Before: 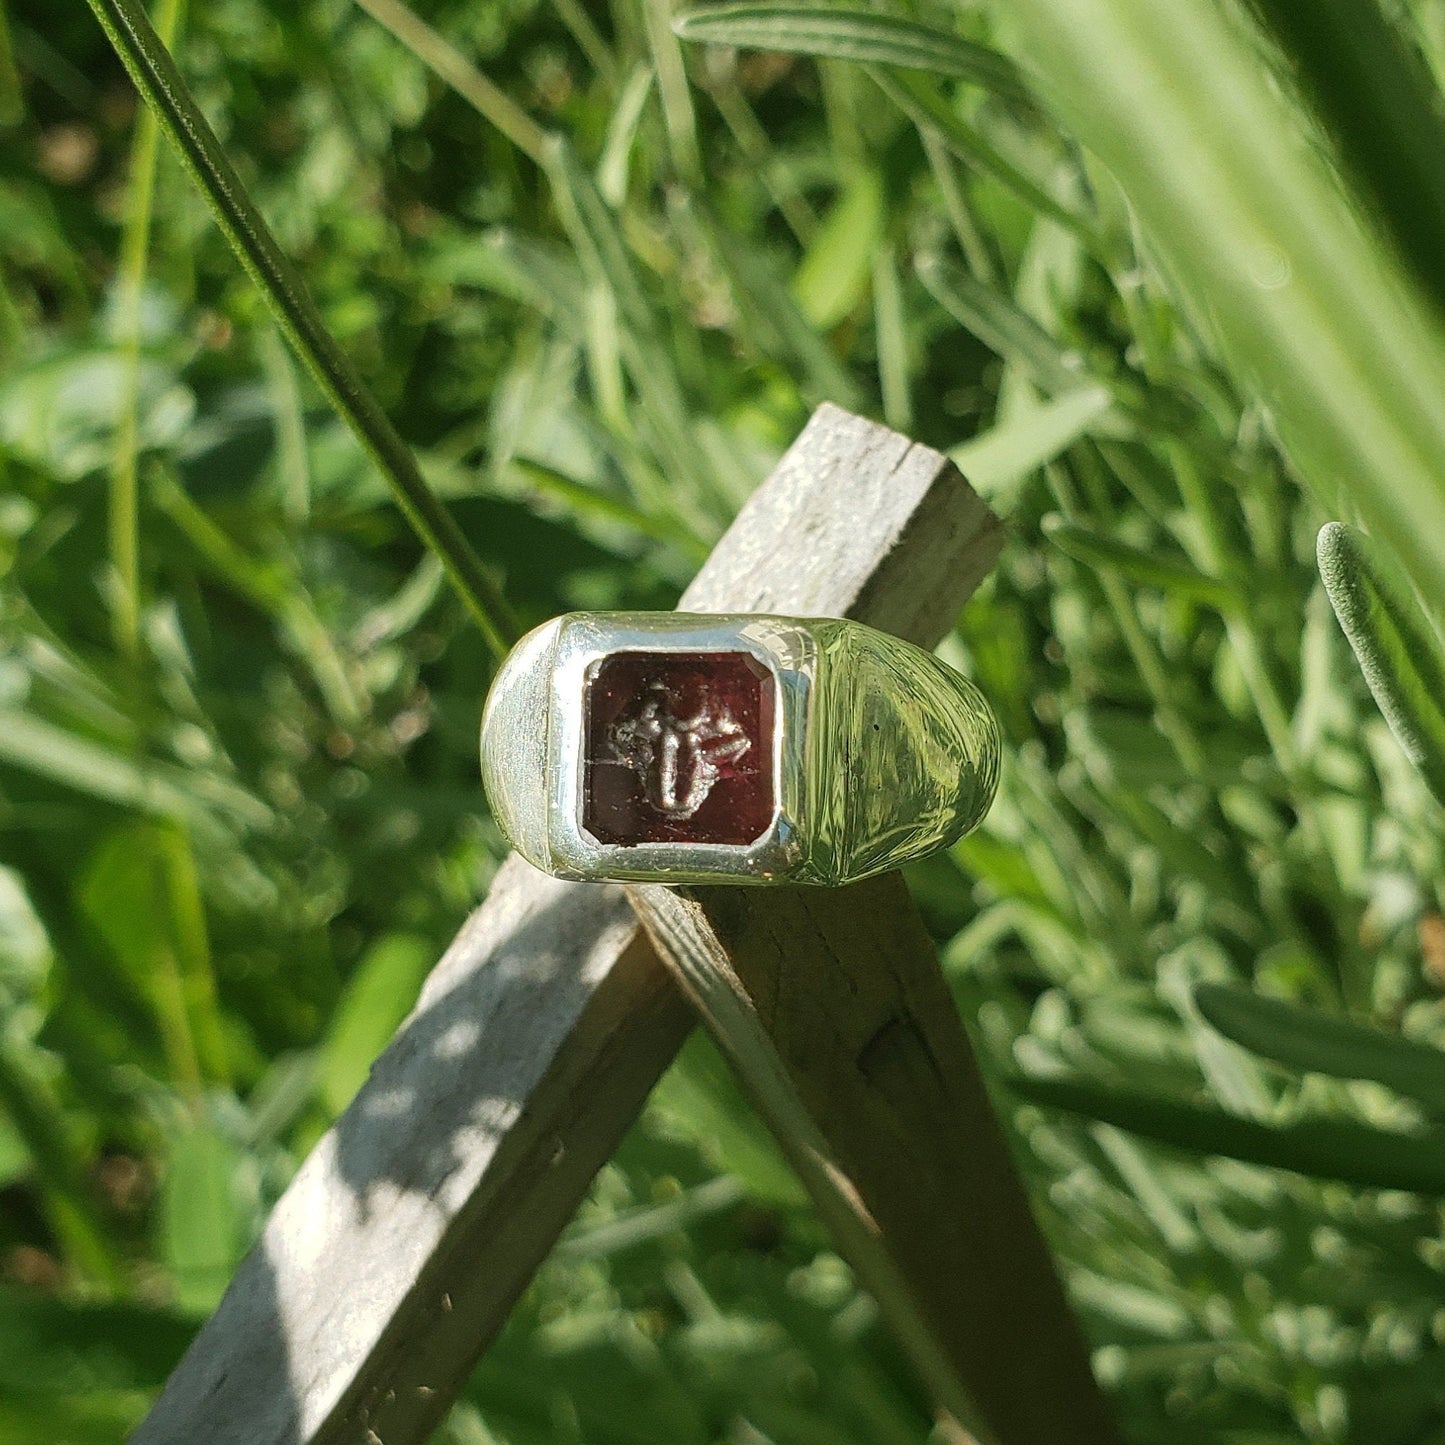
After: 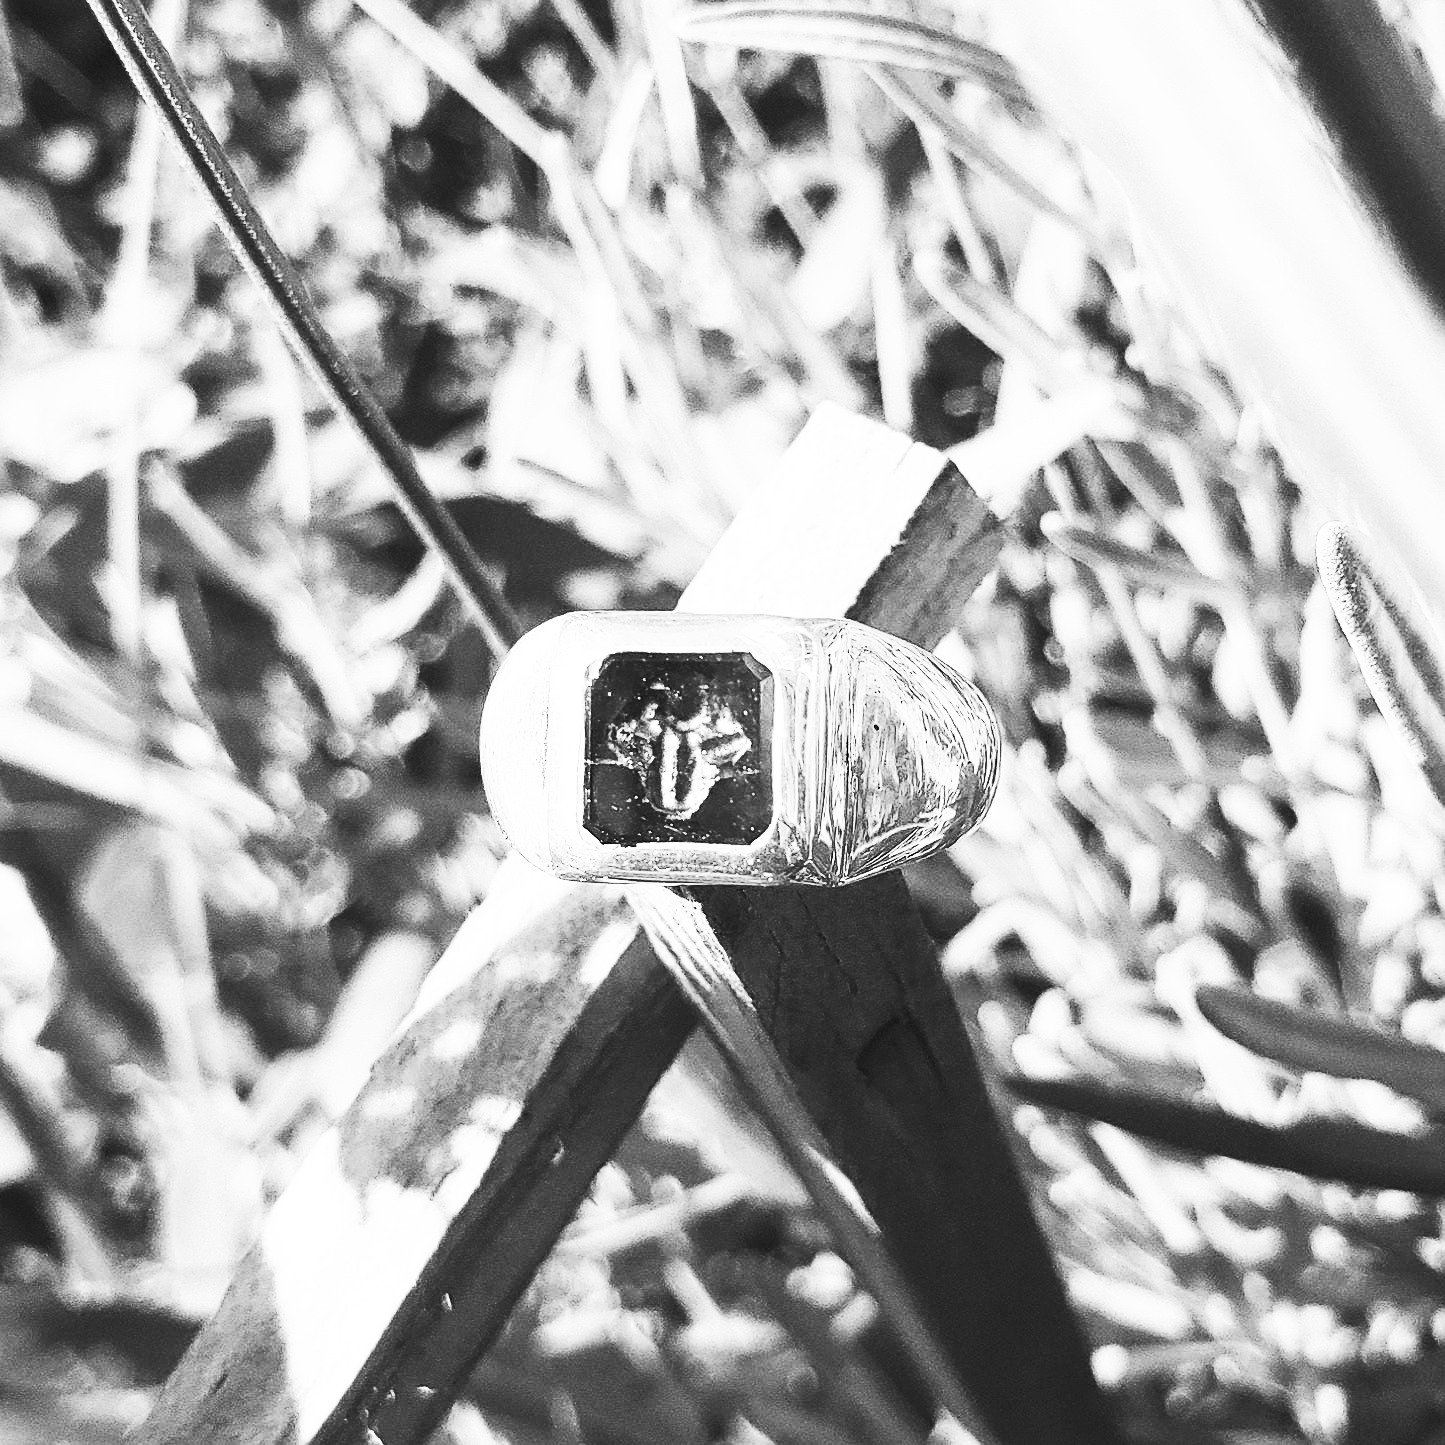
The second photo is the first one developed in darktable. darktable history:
white balance: red 1.123, blue 0.83
base curve: curves: ch0 [(0, 0) (0.028, 0.03) (0.121, 0.232) (0.46, 0.748) (0.859, 0.968) (1, 1)], preserve colors none
sharpen: amount 0.2
contrast brightness saturation: contrast 0.53, brightness 0.47, saturation -1
